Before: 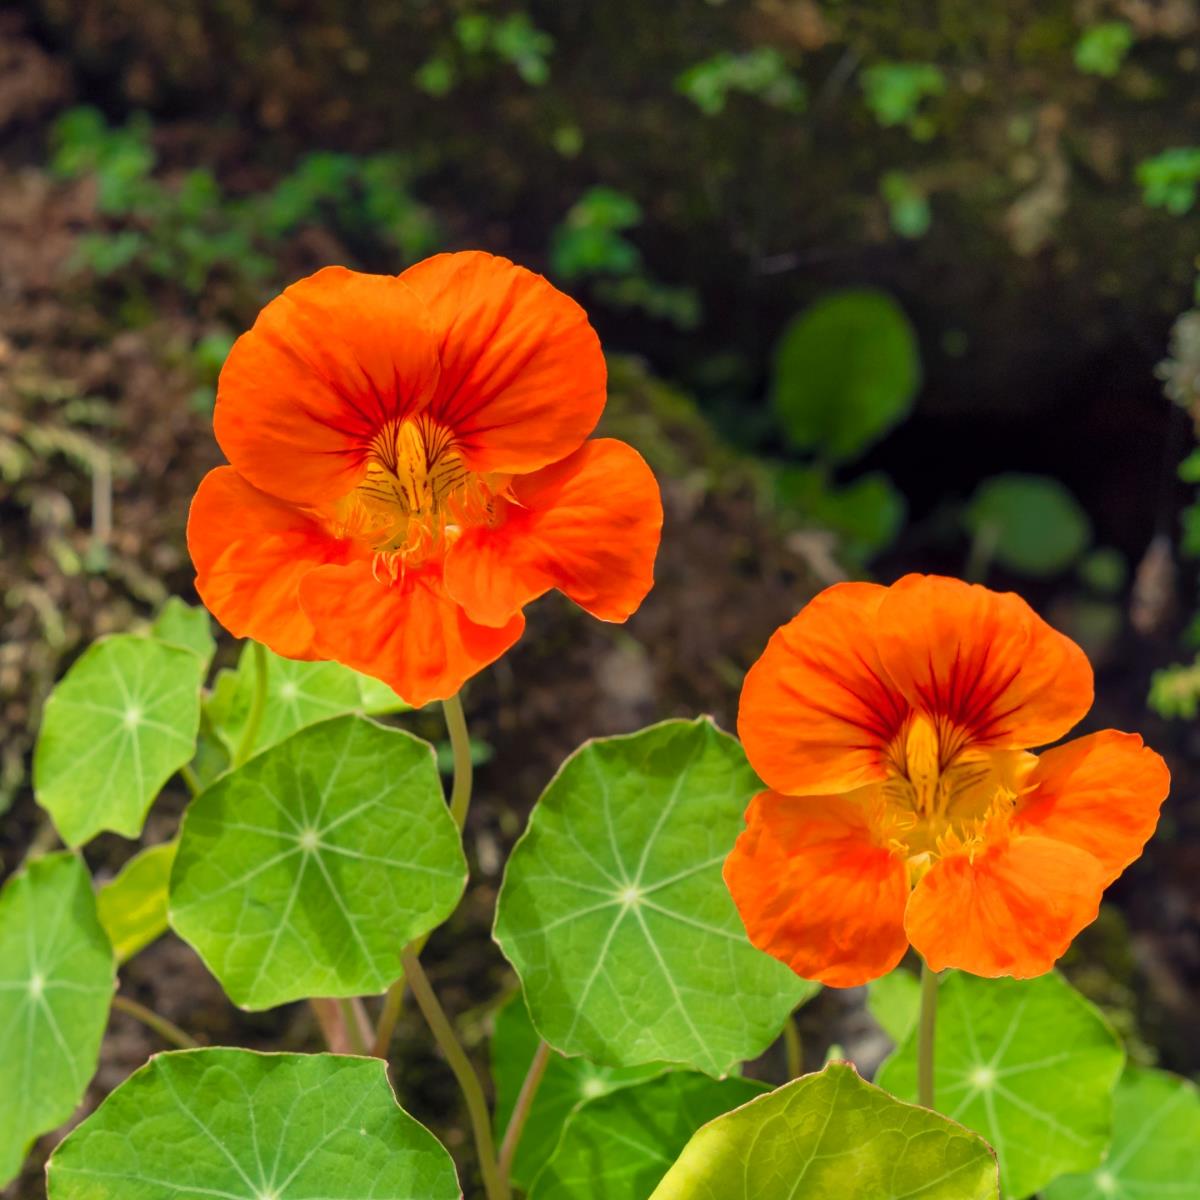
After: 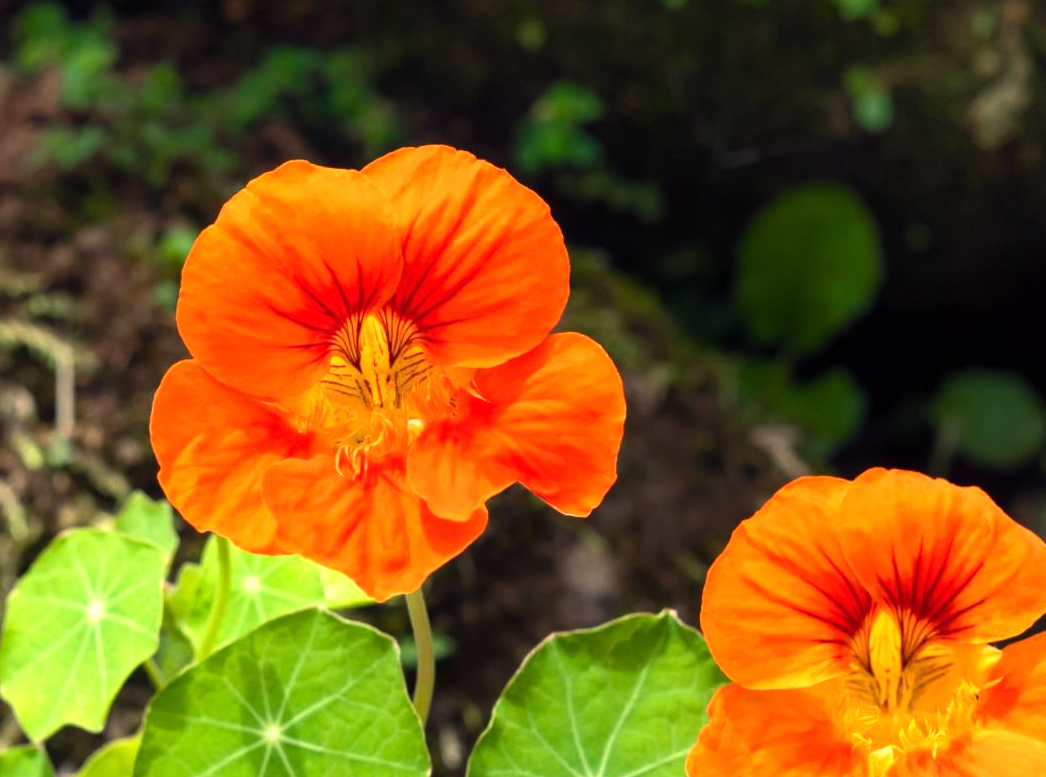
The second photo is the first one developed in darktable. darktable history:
crop: left 3.136%, top 8.916%, right 9.624%, bottom 26.286%
tone equalizer: -8 EV -1.09 EV, -7 EV -1.05 EV, -6 EV -0.888 EV, -5 EV -0.565 EV, -3 EV 0.565 EV, -2 EV 0.877 EV, -1 EV 1.01 EV, +0 EV 1.08 EV, edges refinement/feathering 500, mask exposure compensation -1.57 EV, preserve details guided filter
